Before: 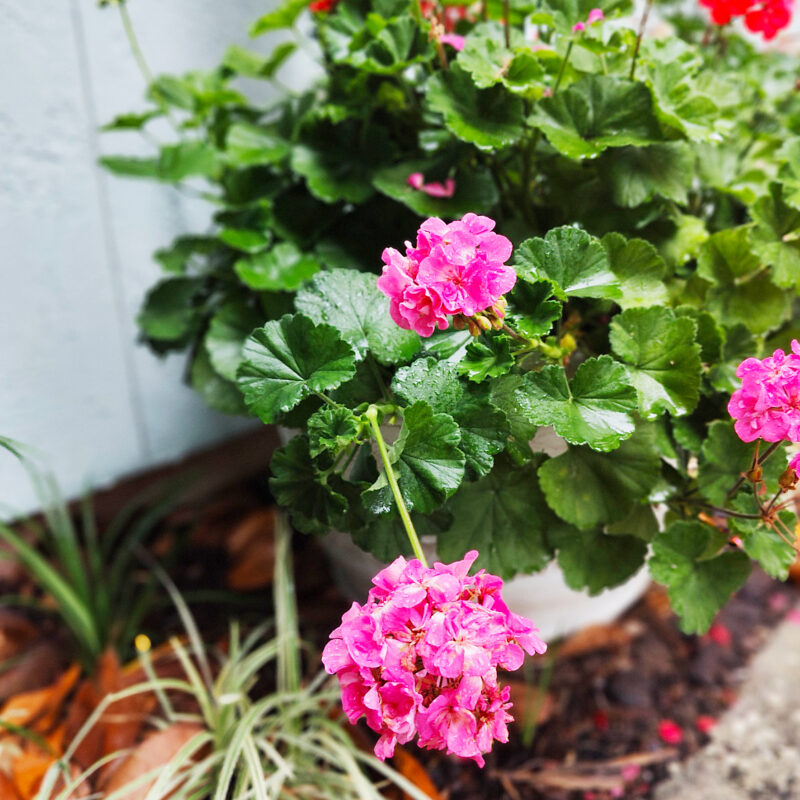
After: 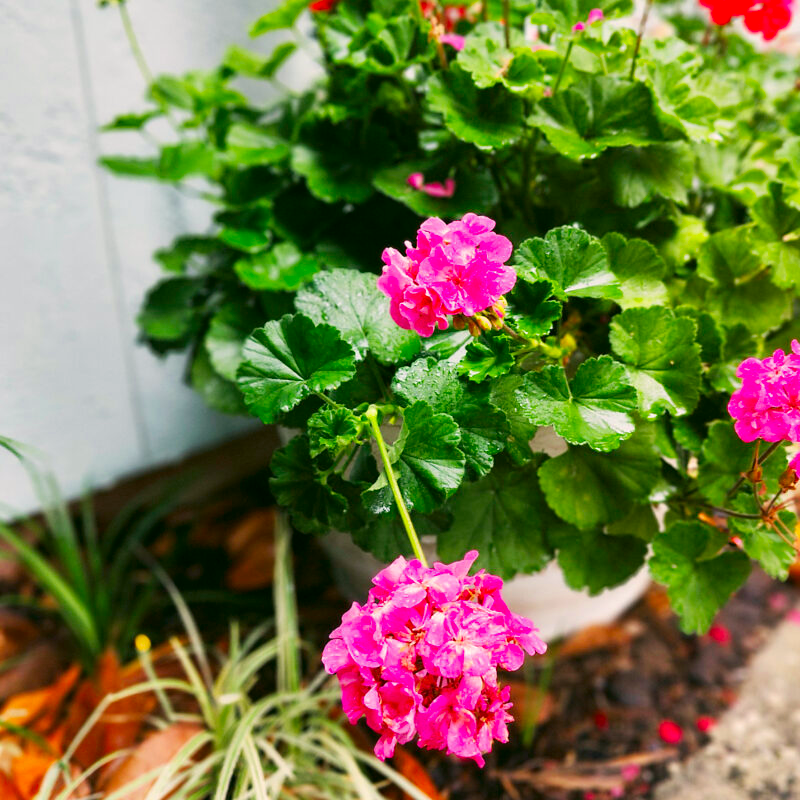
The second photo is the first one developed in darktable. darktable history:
color zones: curves: ch0 [(0, 0.613) (0.01, 0.613) (0.245, 0.448) (0.498, 0.529) (0.642, 0.665) (0.879, 0.777) (0.99, 0.613)]; ch1 [(0, 0) (0.143, 0) (0.286, 0) (0.429, 0) (0.571, 0) (0.714, 0) (0.857, 0)], mix -131.09%
color correction: highlights a* 4.02, highlights b* 4.98, shadows a* -7.55, shadows b* 4.98
